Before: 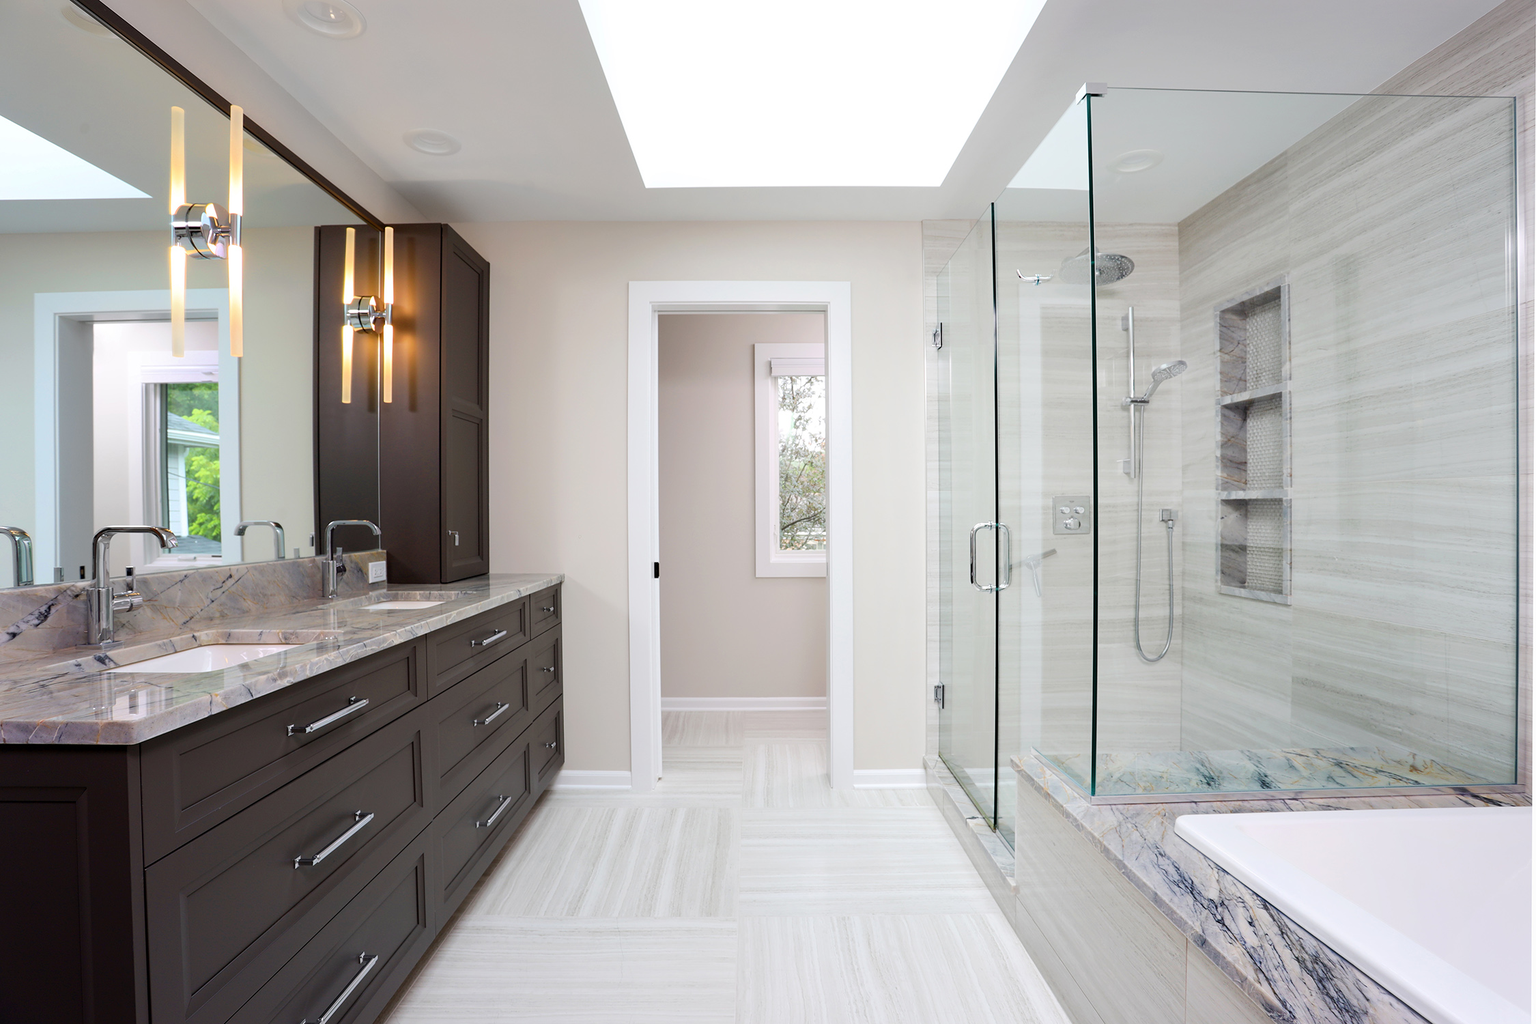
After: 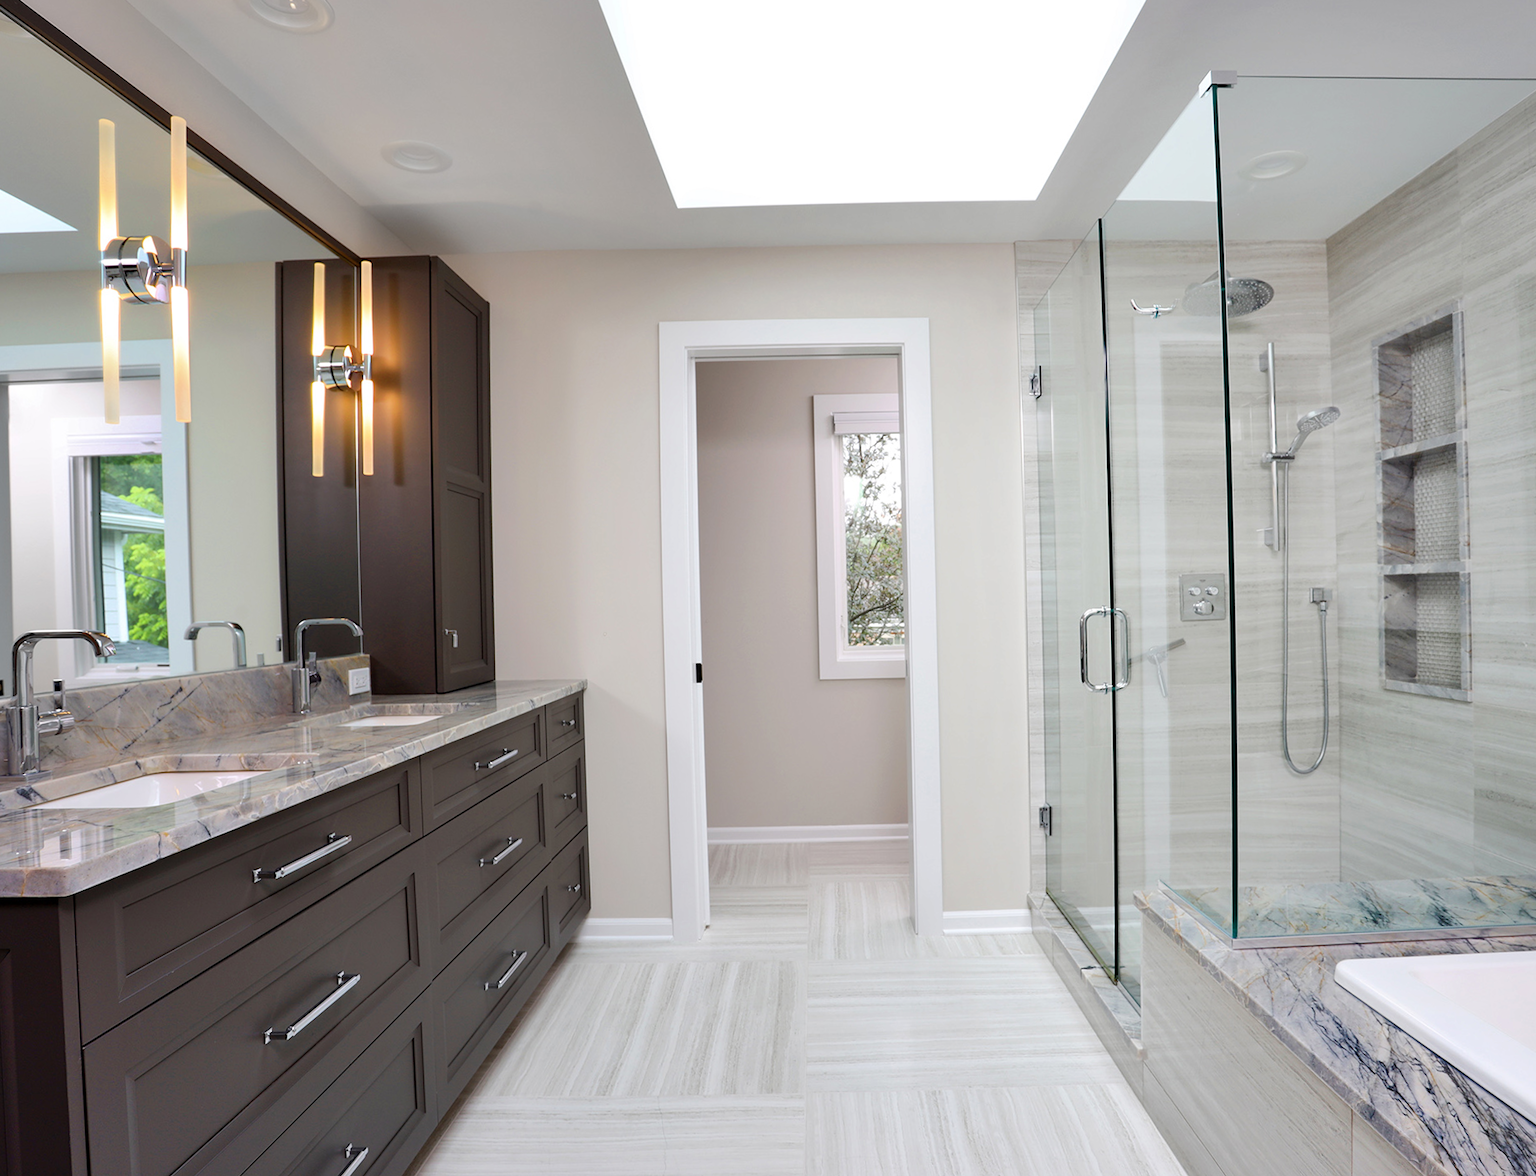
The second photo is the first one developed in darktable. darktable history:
crop and rotate: angle 1°, left 4.281%, top 0.642%, right 11.383%, bottom 2.486%
shadows and highlights: shadows 49, highlights -41, soften with gaussian
